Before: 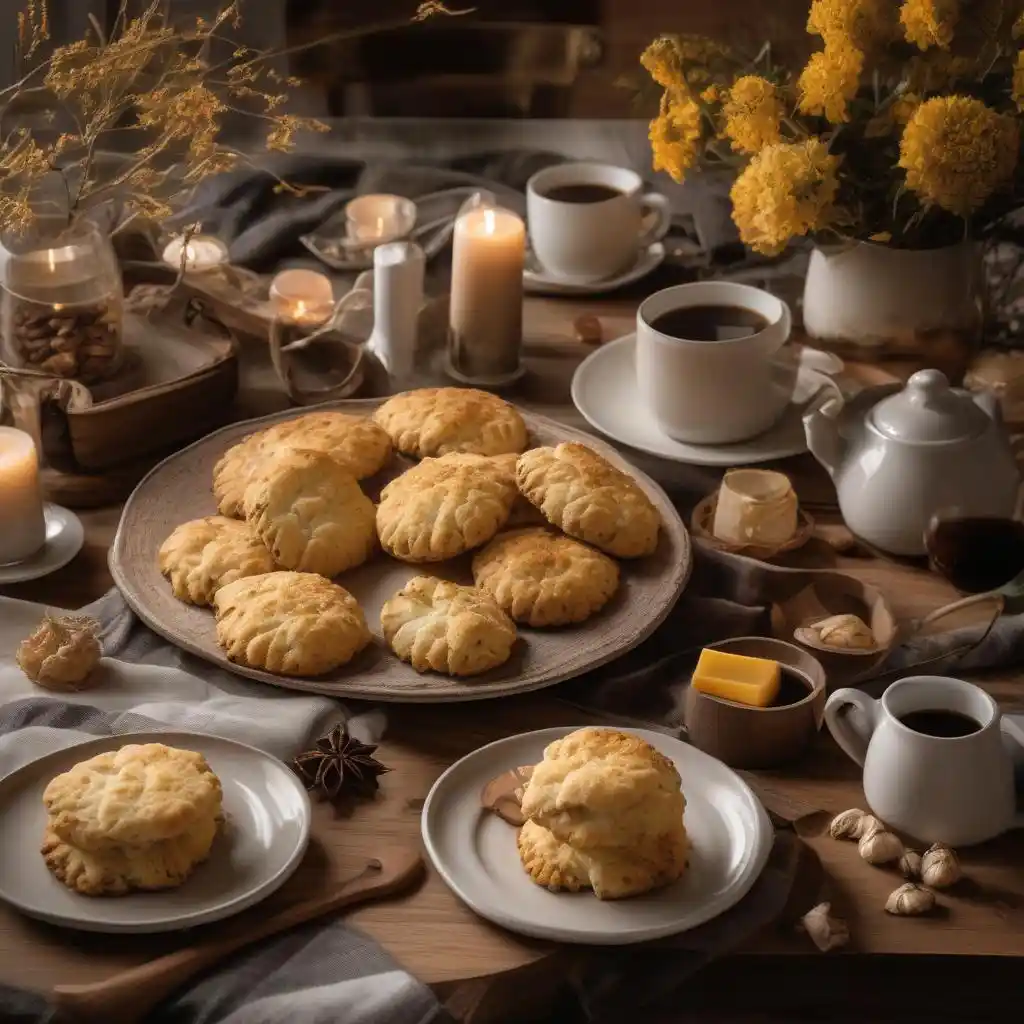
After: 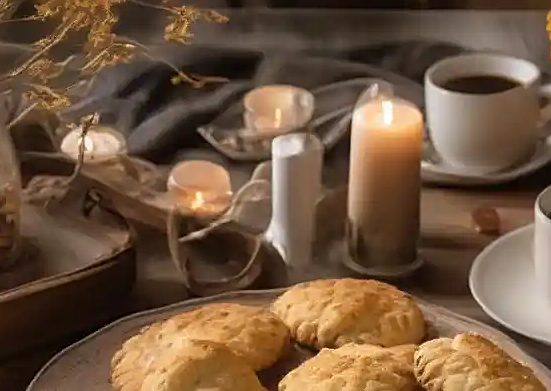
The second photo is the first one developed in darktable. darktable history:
sharpen: on, module defaults
crop: left 10.043%, top 10.656%, right 36.071%, bottom 51.158%
